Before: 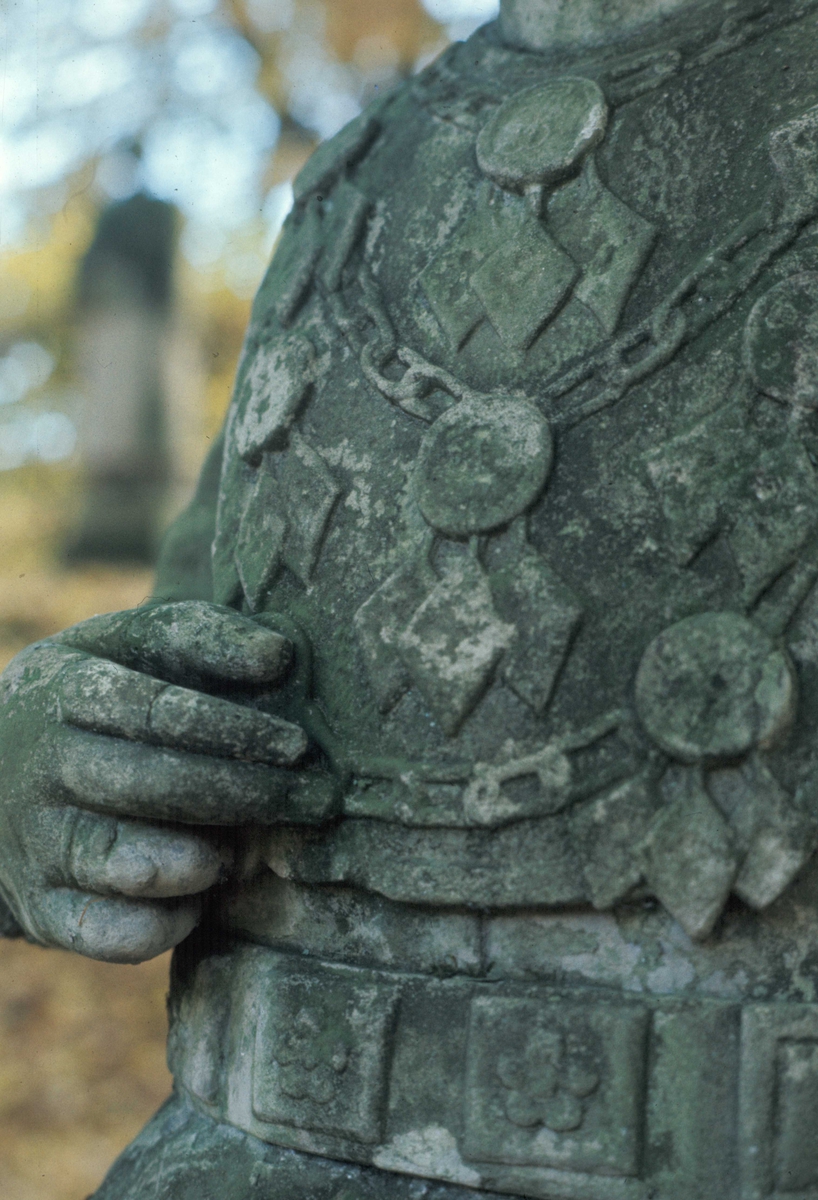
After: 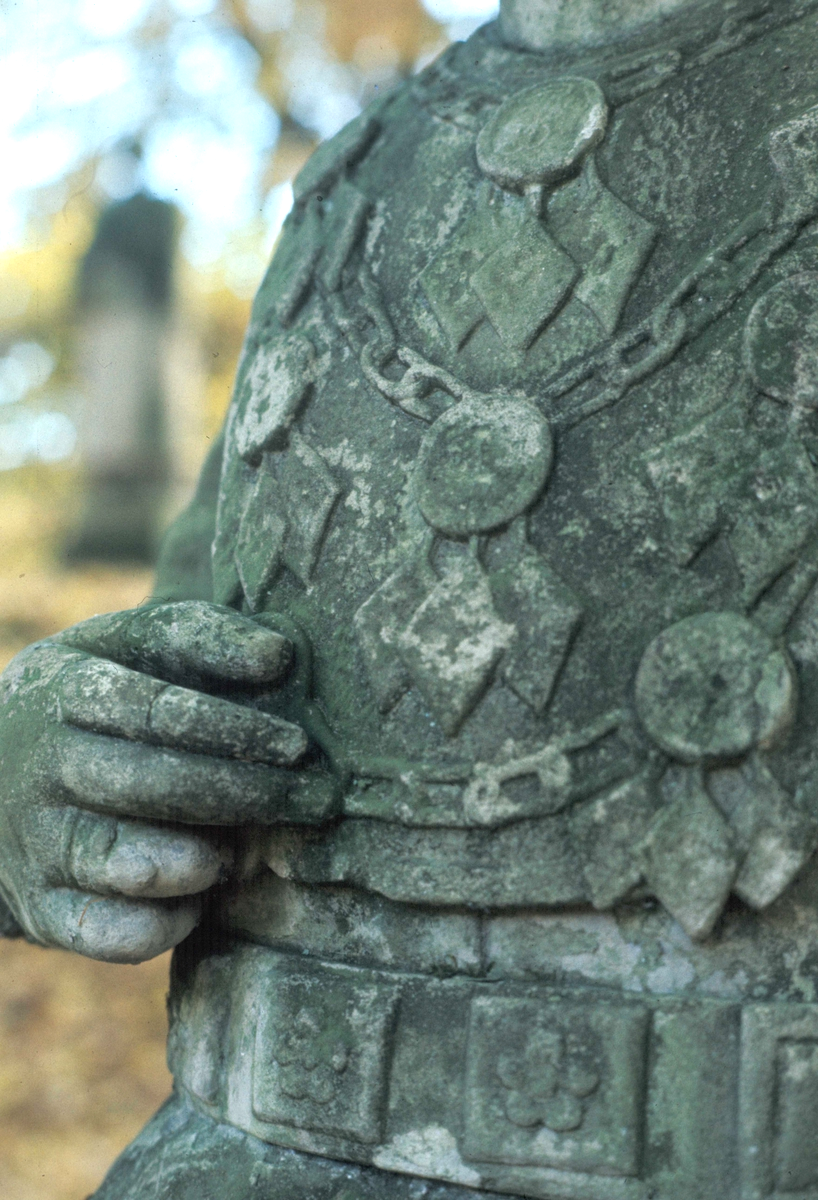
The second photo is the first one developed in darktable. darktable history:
exposure: exposure 0.654 EV, compensate highlight preservation false
levels: mode automatic, levels [0, 0.352, 0.703]
